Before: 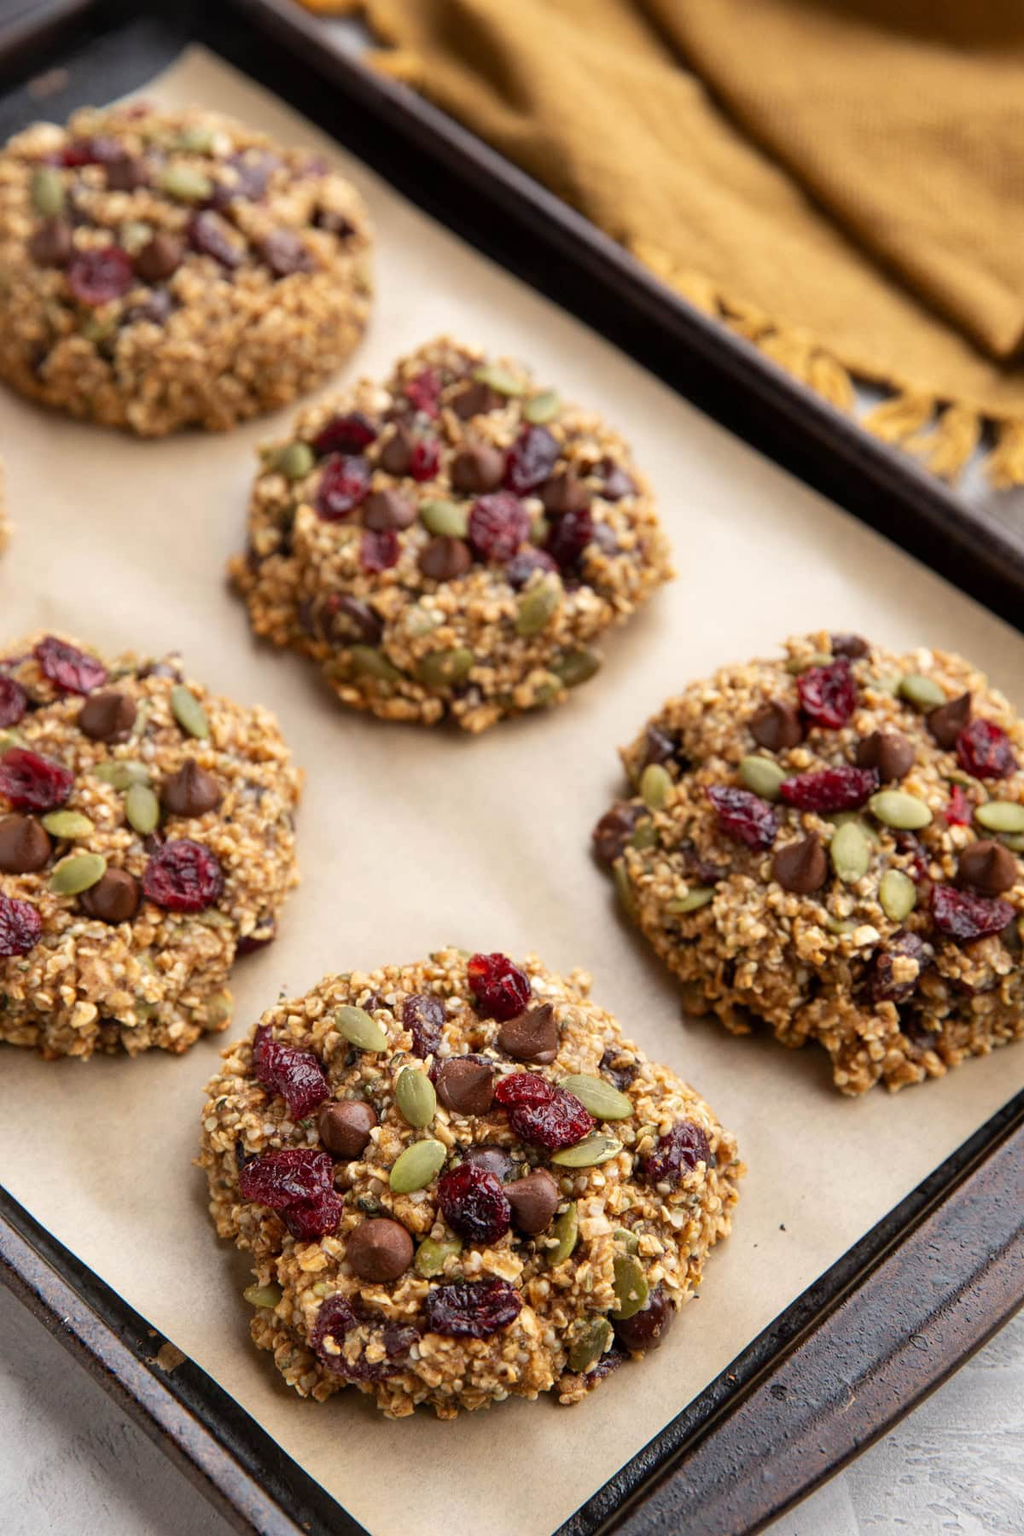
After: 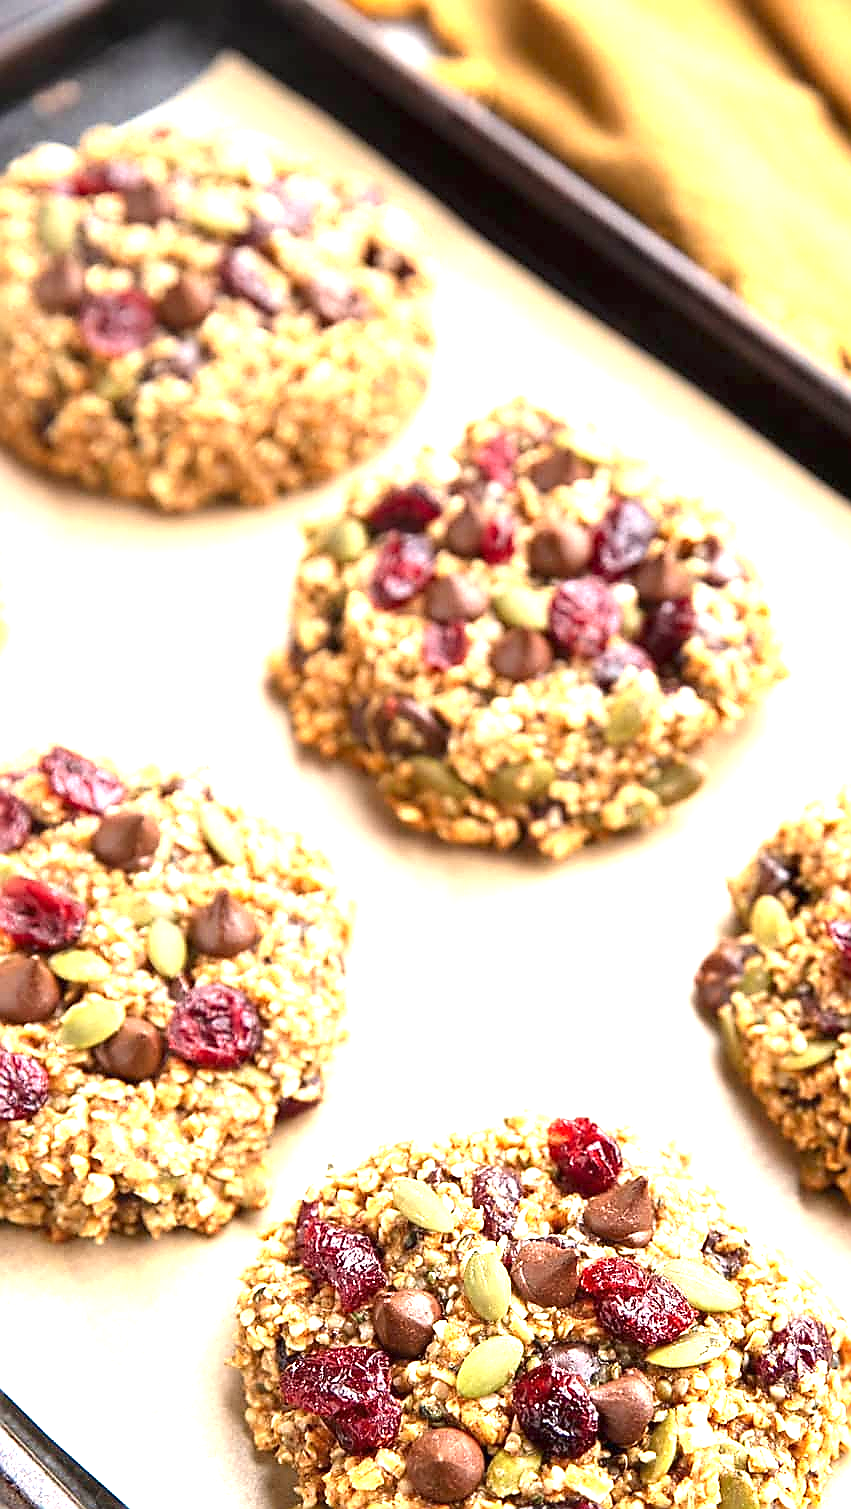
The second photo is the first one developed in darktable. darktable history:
contrast brightness saturation: contrast 0.073
sharpen: radius 1.414, amount 1.267, threshold 0.821
crop: right 29.026%, bottom 16.159%
exposure: black level correction 0, exposure 1.685 EV, compensate exposure bias true, compensate highlight preservation false
